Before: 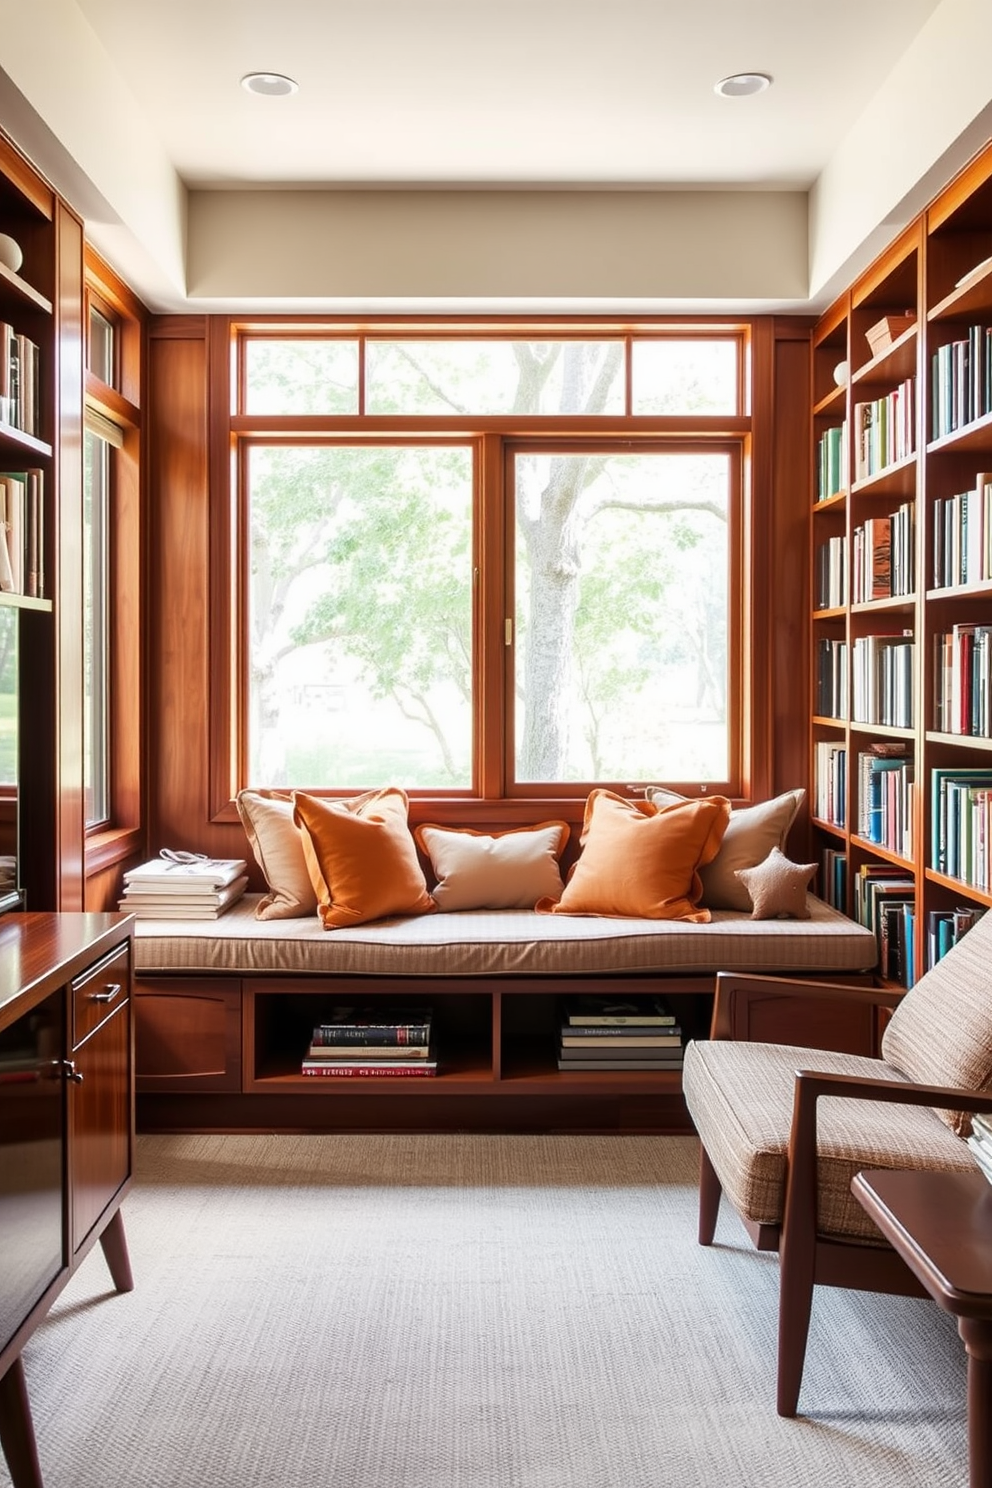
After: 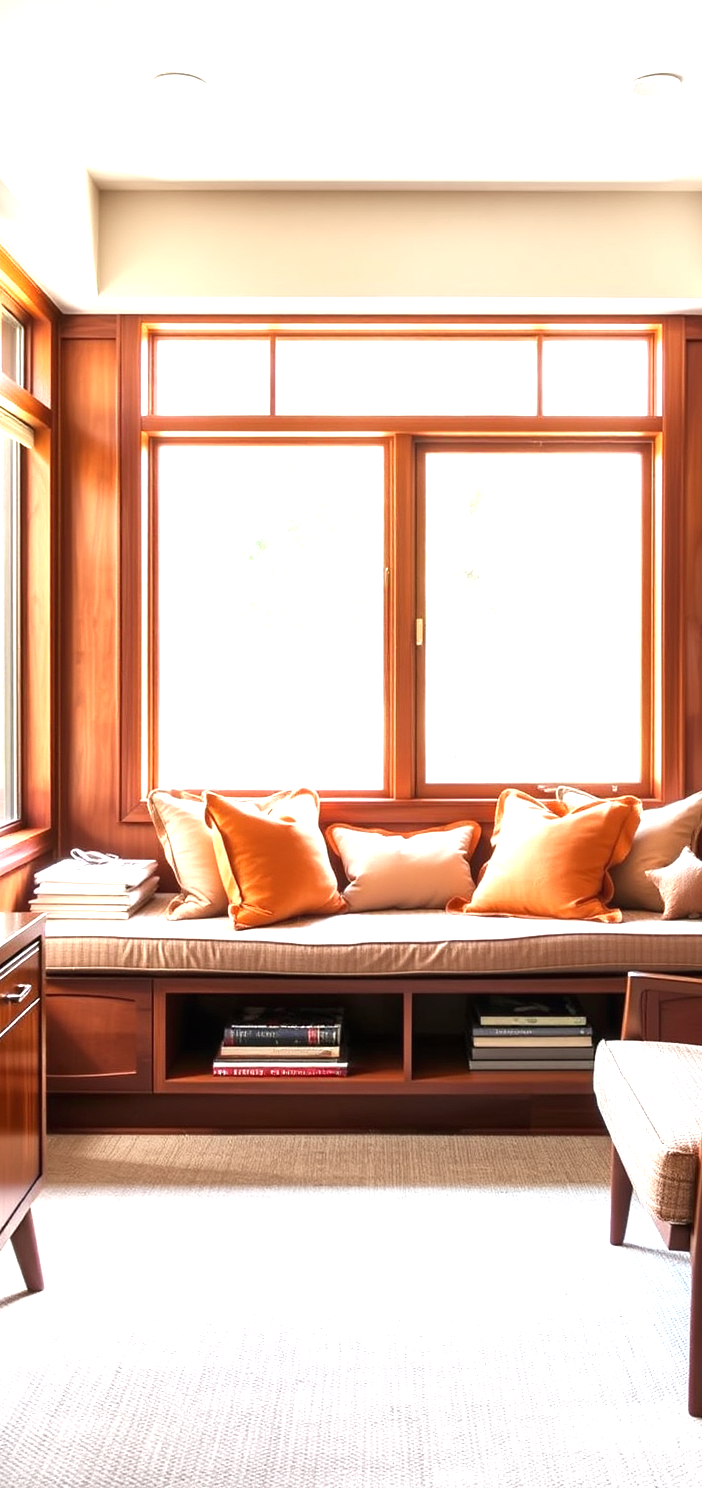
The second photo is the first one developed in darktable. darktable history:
crop and rotate: left 9.061%, right 20.142%
exposure: black level correction 0, exposure 1.1 EV, compensate highlight preservation false
